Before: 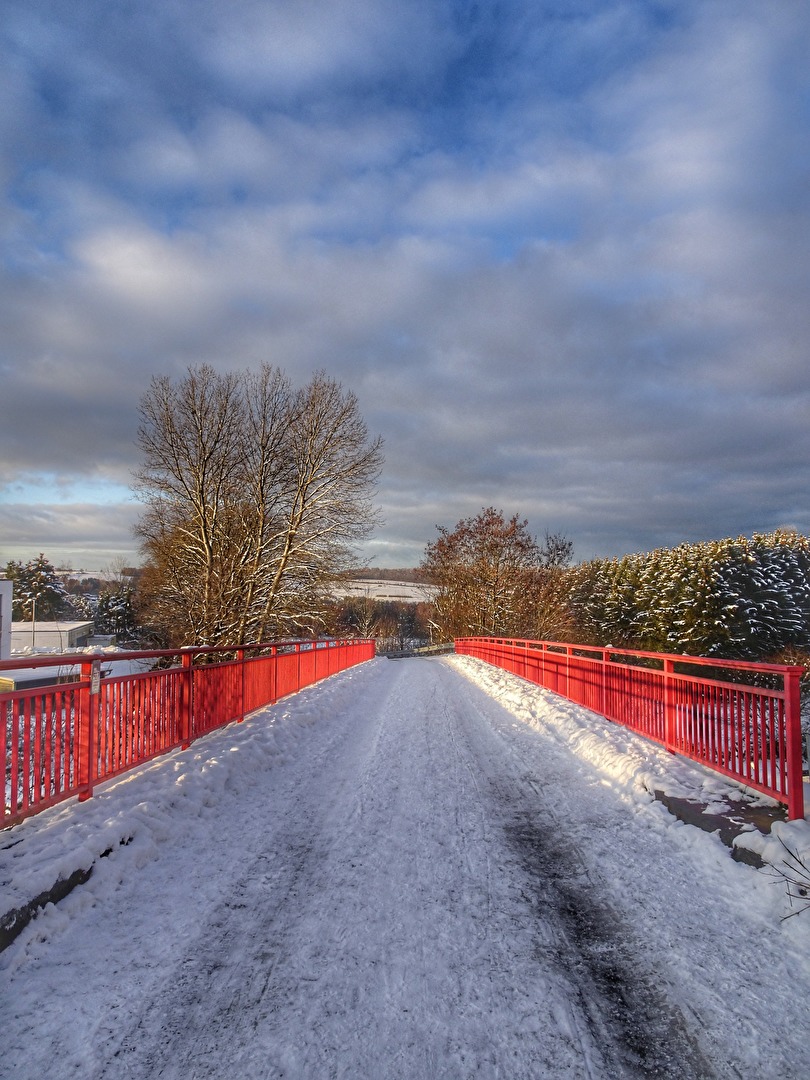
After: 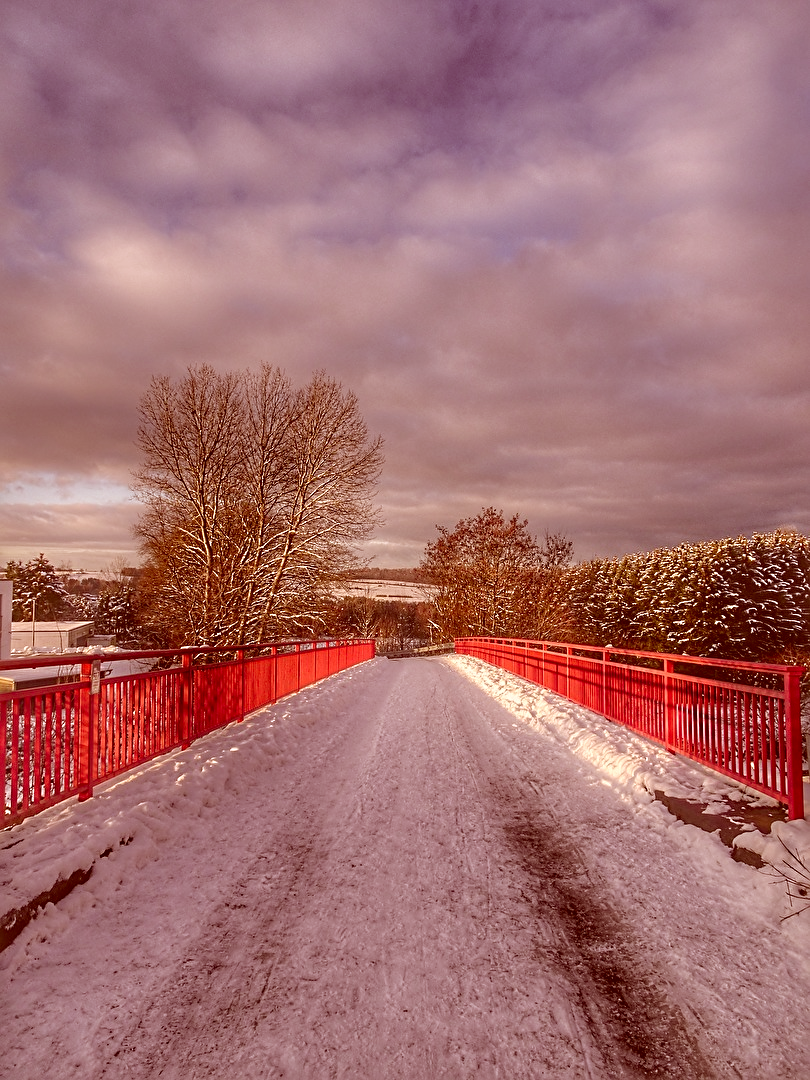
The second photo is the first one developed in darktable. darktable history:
color correction: highlights a* 9.11, highlights b* 8.49, shadows a* 39.49, shadows b* 39.69, saturation 0.808
sharpen: radius 1.906, amount 0.403, threshold 1.275
